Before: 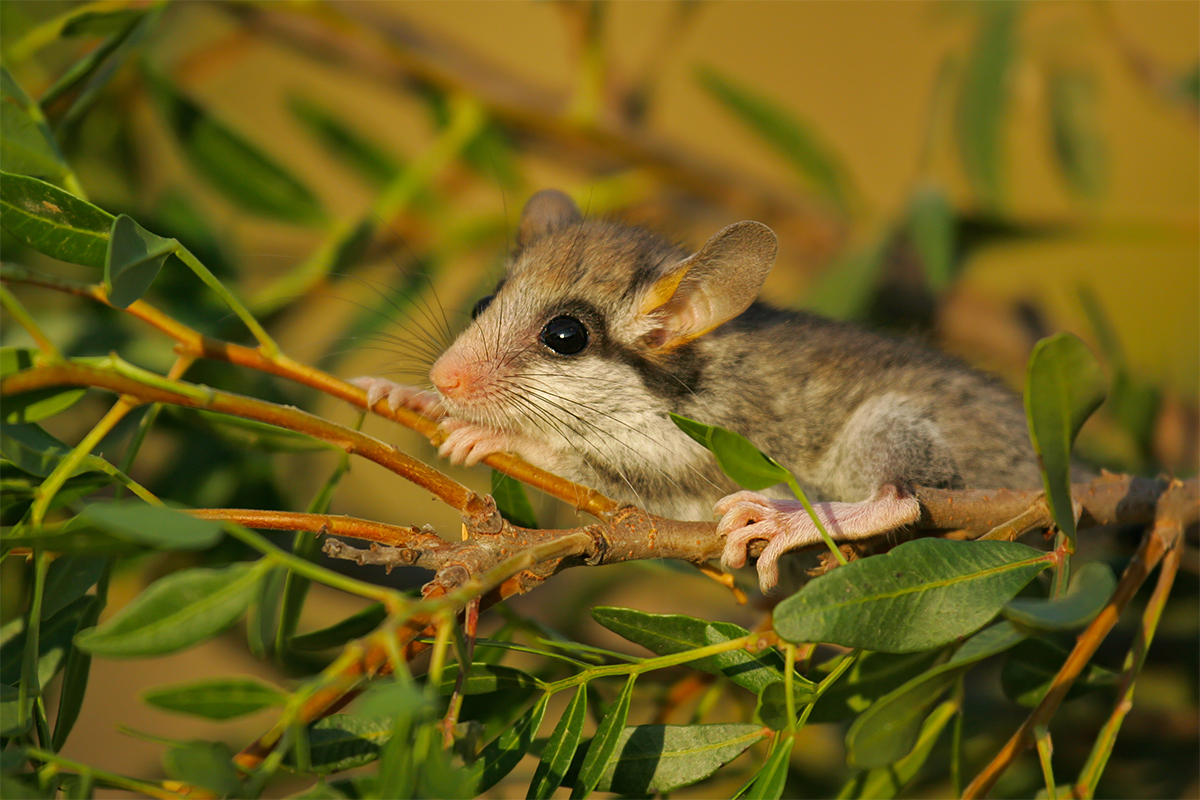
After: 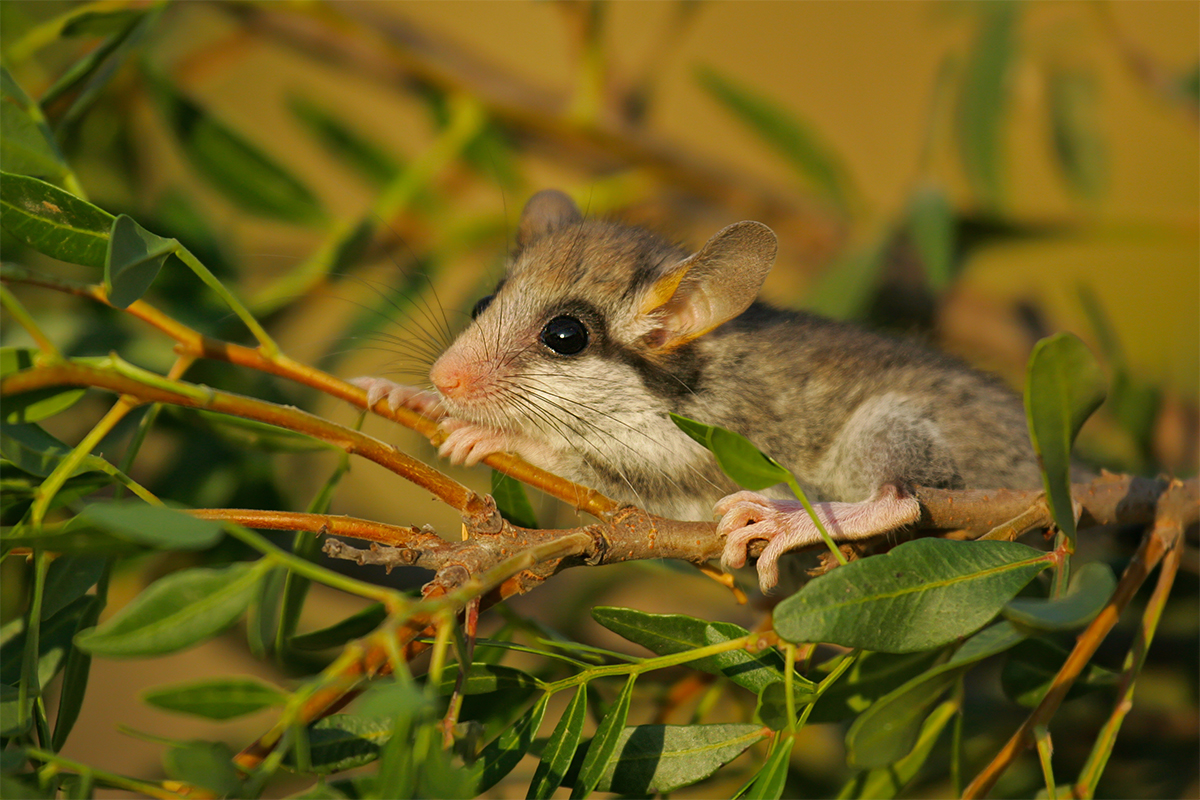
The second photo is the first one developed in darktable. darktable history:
exposure: exposure -0.065 EV, compensate exposure bias true, compensate highlight preservation false
